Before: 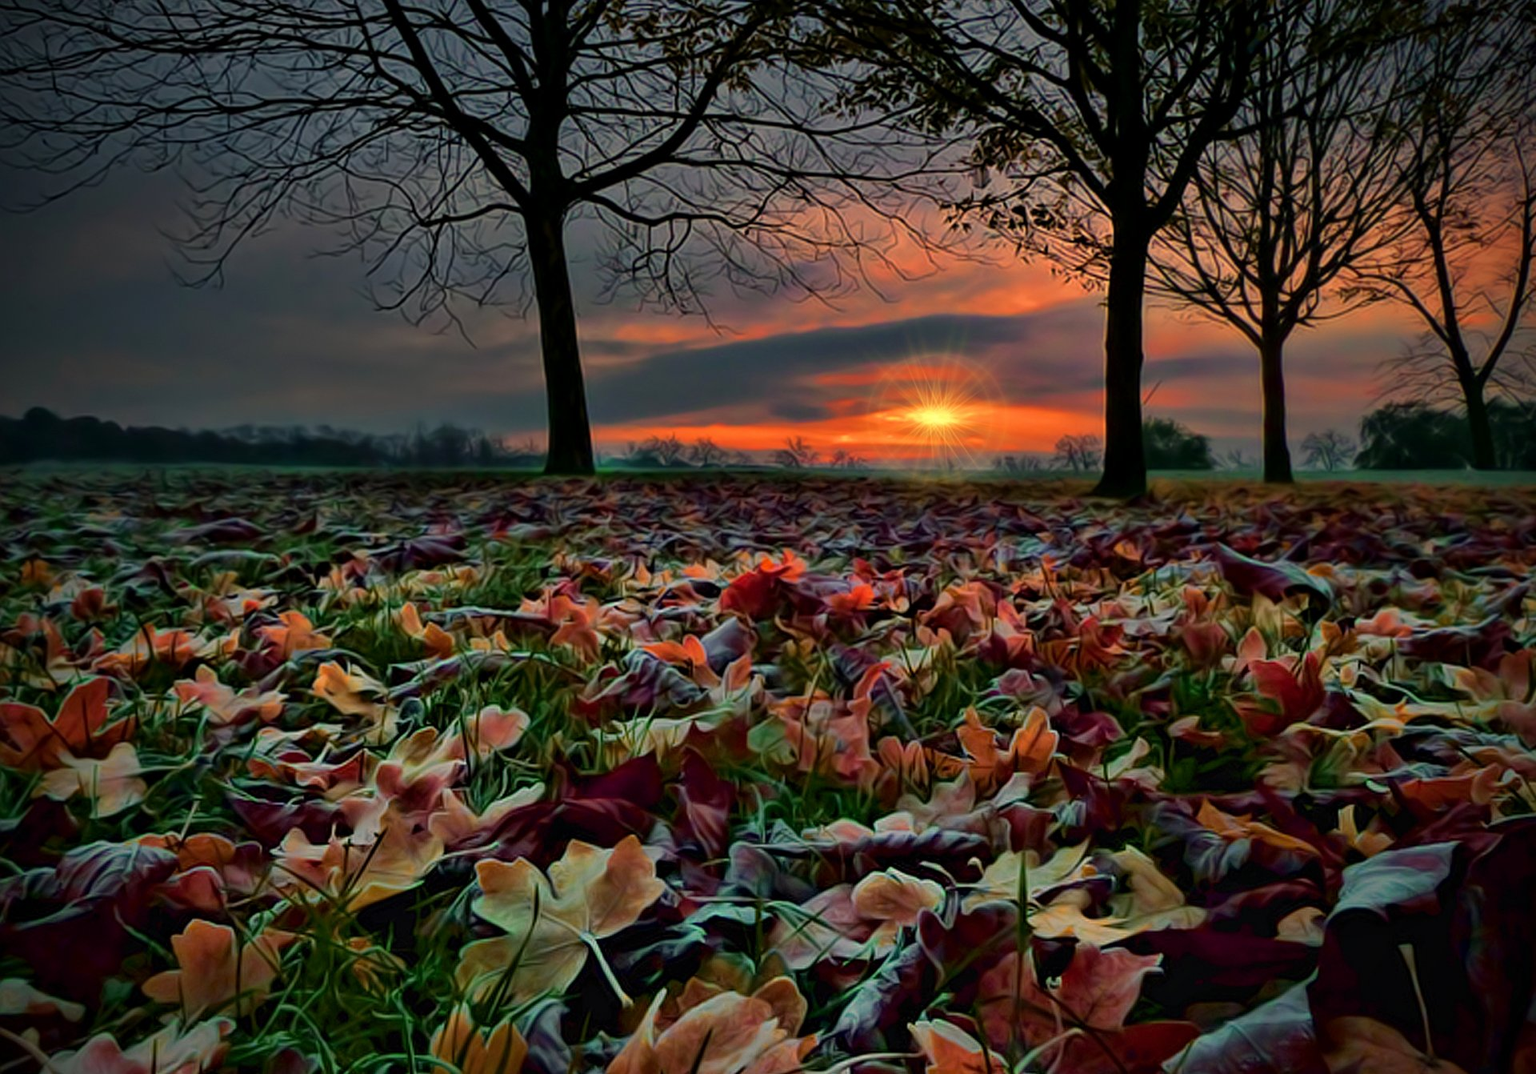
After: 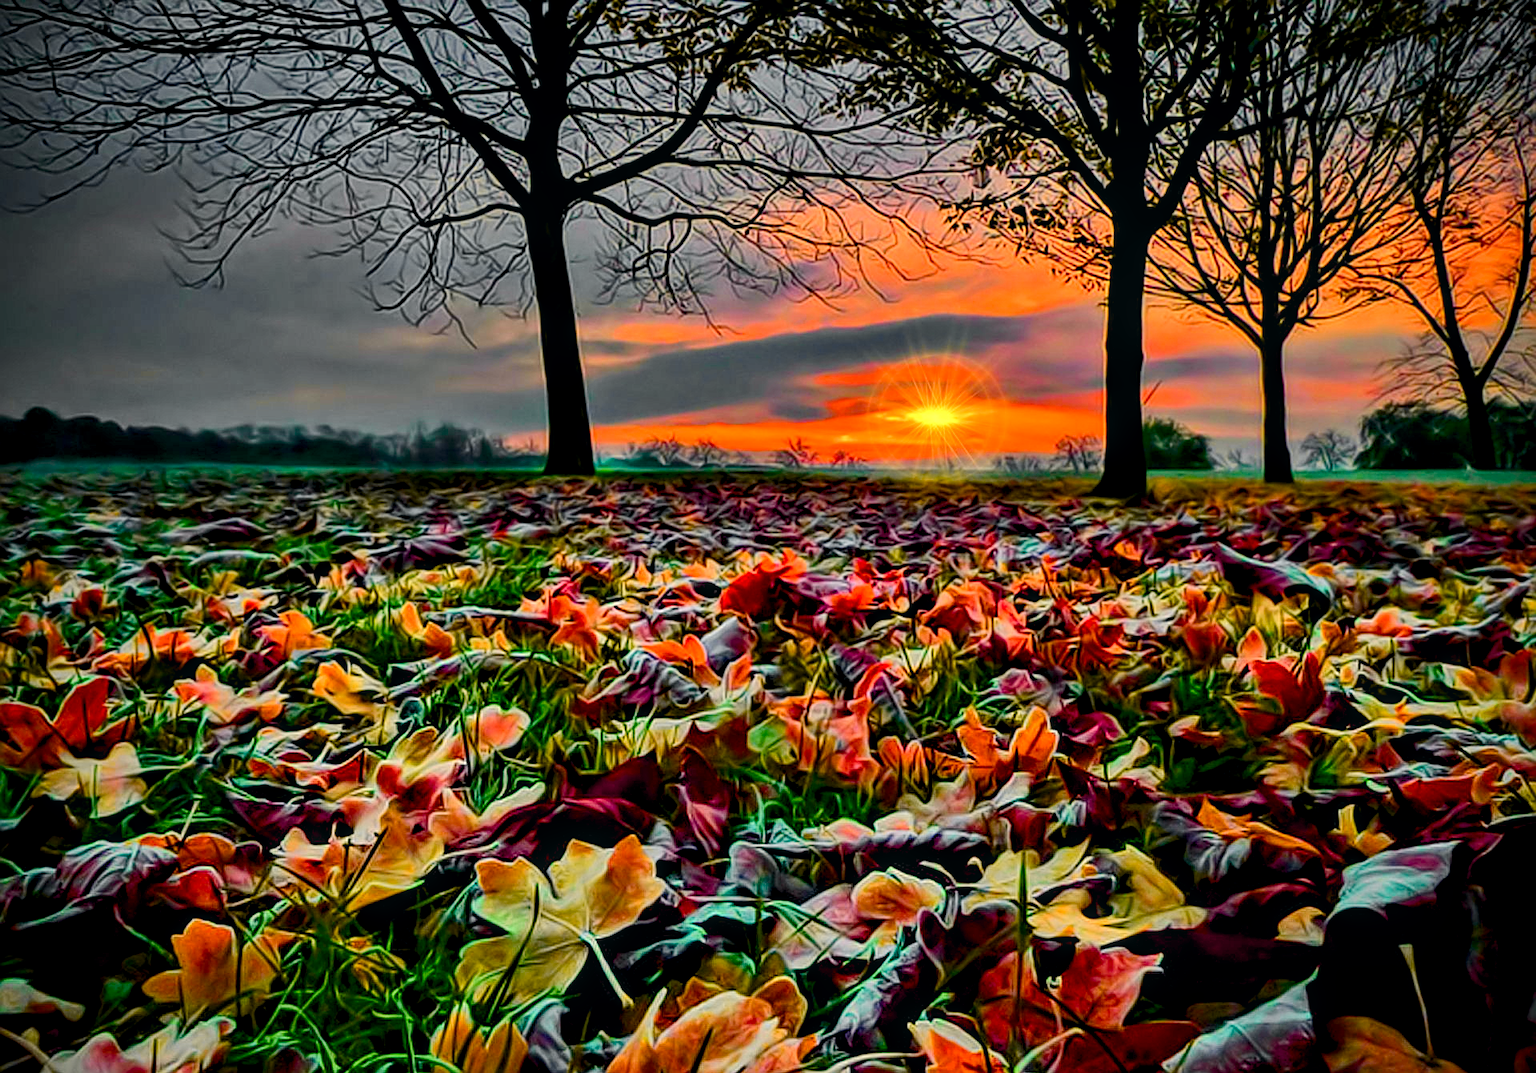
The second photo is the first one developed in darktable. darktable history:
local contrast: on, module defaults
tone equalizer: -8 EV 0.977 EV, -7 EV 0.996 EV, -6 EV 1.01 EV, -5 EV 1.03 EV, -4 EV 1.03 EV, -3 EV 0.727 EV, -2 EV 0.493 EV, -1 EV 0.271 EV, mask exposure compensation -0.495 EV
sharpen: on, module defaults
color balance rgb: highlights gain › chroma 2.045%, highlights gain › hue 44.9°, global offset › luminance -0.481%, perceptual saturation grading › global saturation 20%, perceptual saturation grading › highlights -24.838%, perceptual saturation grading › shadows 25.72%, global vibrance 20%
tone curve: curves: ch0 [(0, 0) (0.071, 0.06) (0.253, 0.242) (0.437, 0.498) (0.55, 0.644) (0.657, 0.749) (0.823, 0.876) (1, 0.99)]; ch1 [(0, 0) (0.346, 0.307) (0.408, 0.369) (0.453, 0.457) (0.476, 0.489) (0.502, 0.493) (0.521, 0.515) (0.537, 0.531) (0.612, 0.641) (0.676, 0.728) (1, 1)]; ch2 [(0, 0) (0.346, 0.34) (0.434, 0.46) (0.485, 0.494) (0.5, 0.494) (0.511, 0.504) (0.537, 0.551) (0.579, 0.599) (0.625, 0.686) (1, 1)], color space Lab, independent channels, preserve colors none
